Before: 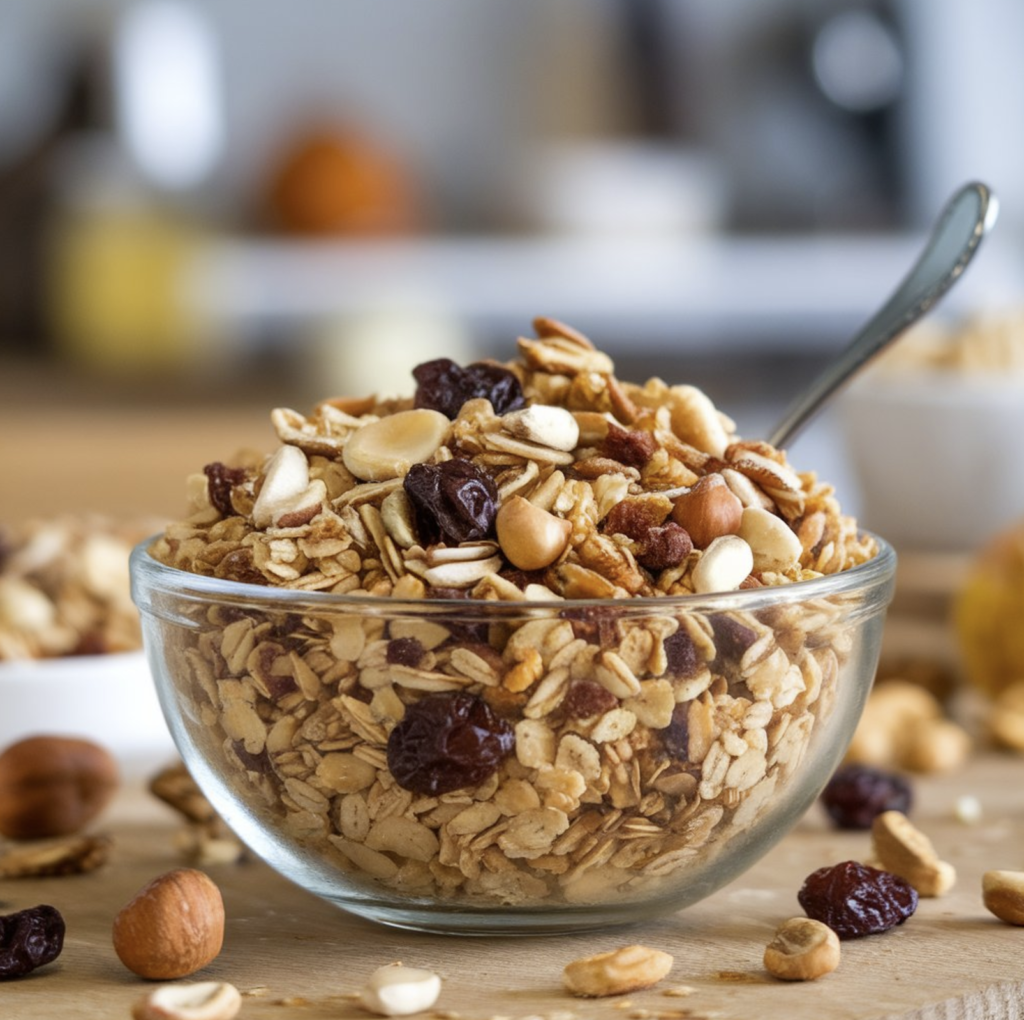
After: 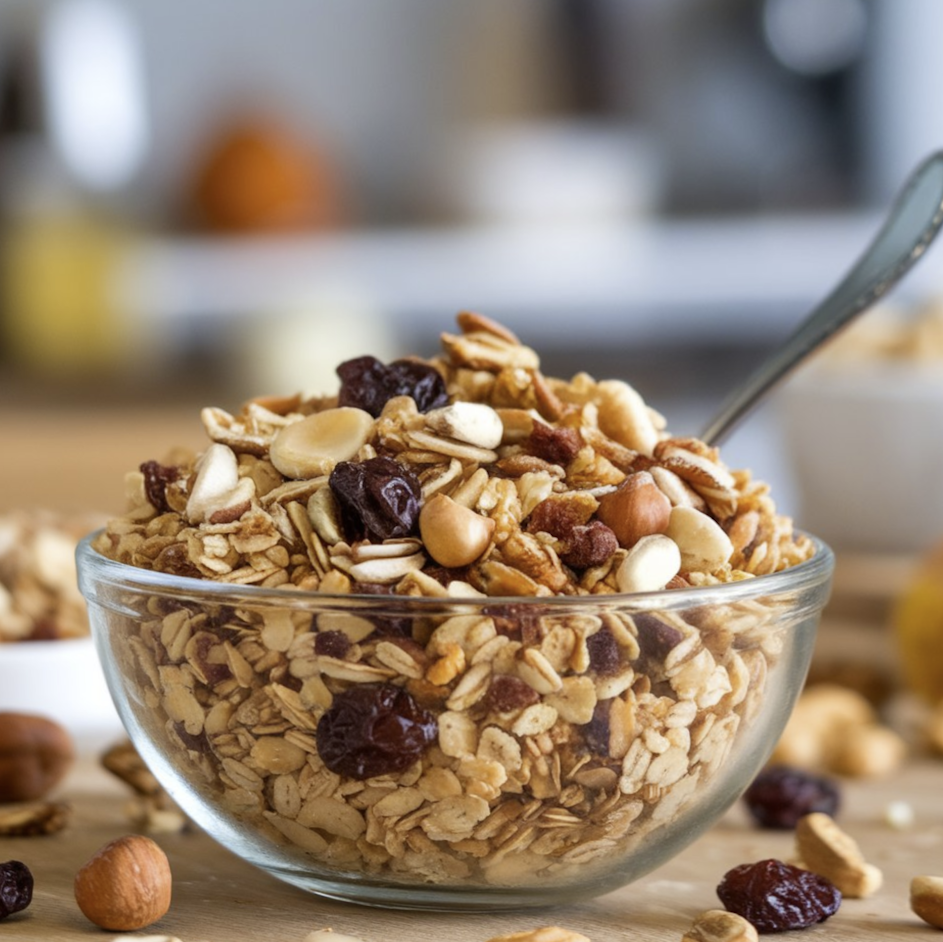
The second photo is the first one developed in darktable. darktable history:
rotate and perspective: rotation 0.062°, lens shift (vertical) 0.115, lens shift (horizontal) -0.133, crop left 0.047, crop right 0.94, crop top 0.061, crop bottom 0.94
crop and rotate: left 1.774%, right 0.633%, bottom 1.28%
